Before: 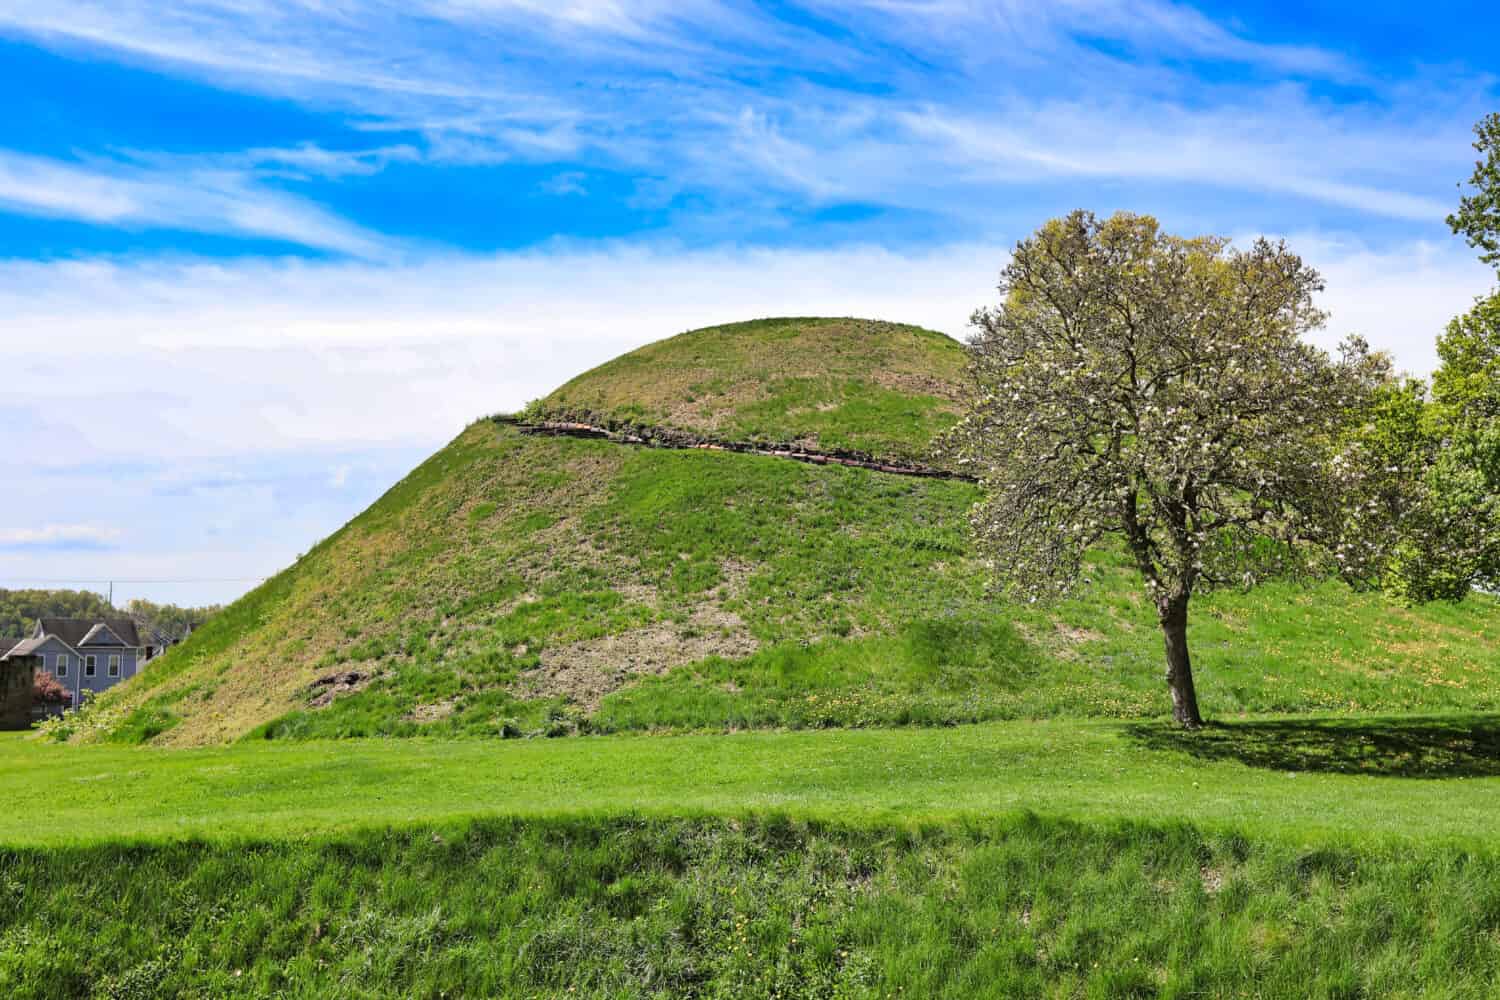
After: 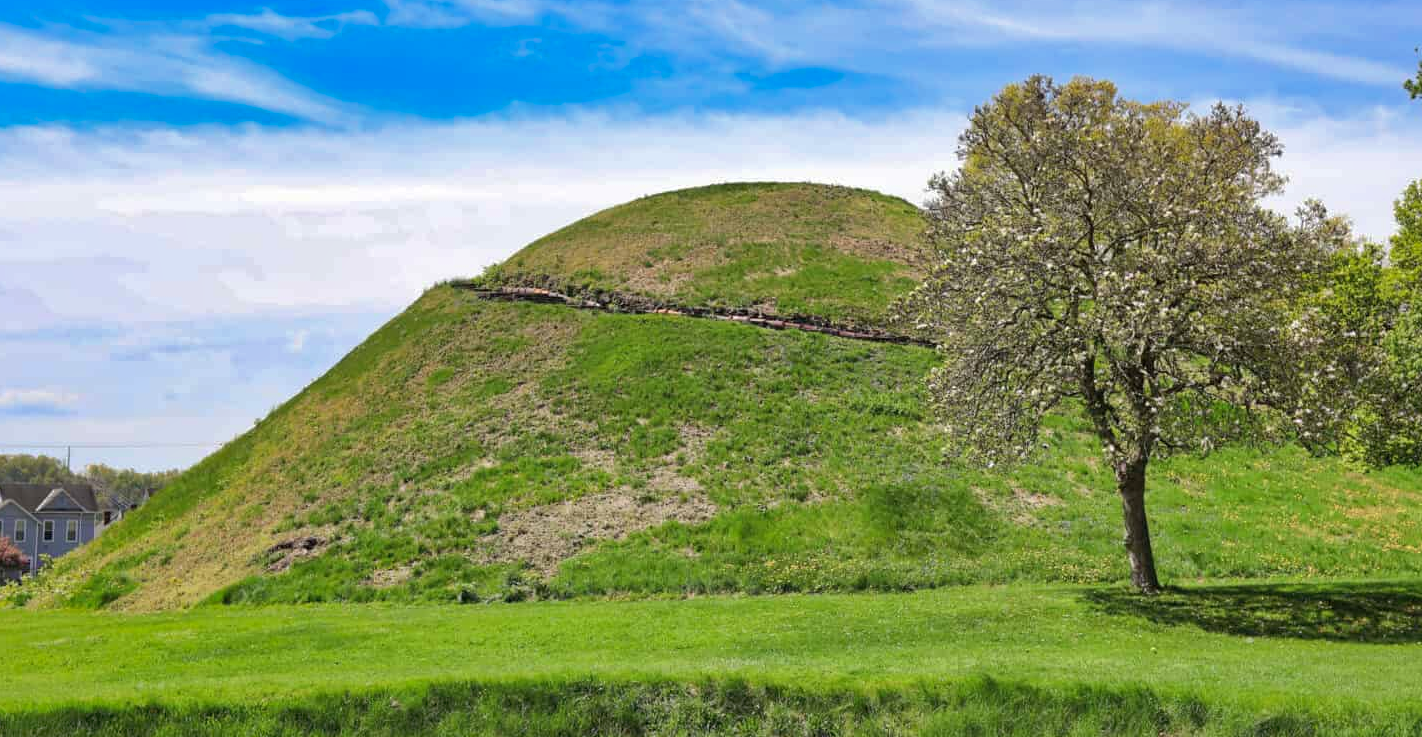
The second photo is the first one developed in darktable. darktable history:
crop and rotate: left 2.819%, top 13.586%, right 2.344%, bottom 12.699%
shadows and highlights: on, module defaults
